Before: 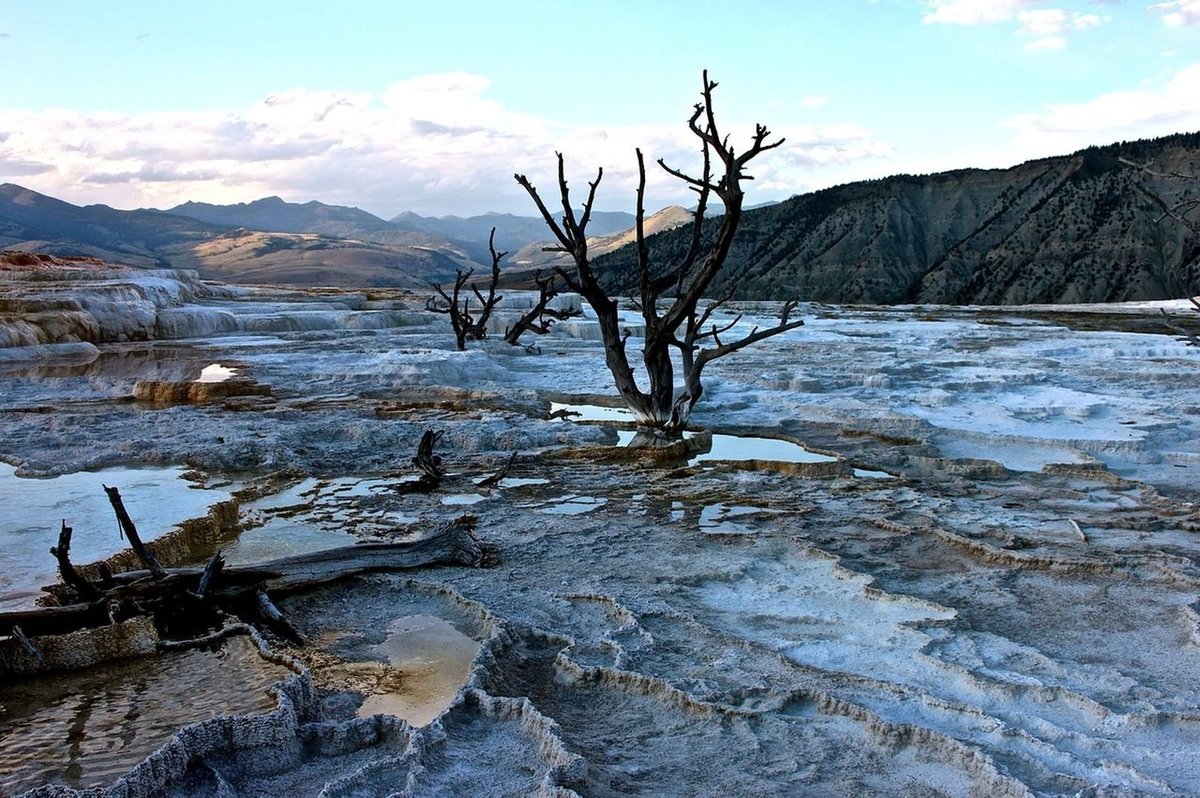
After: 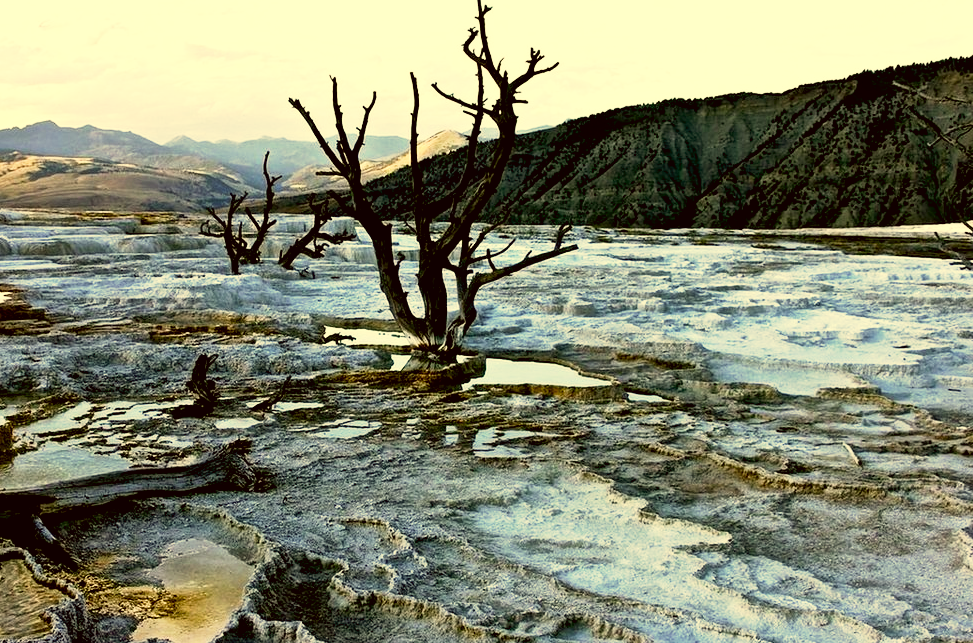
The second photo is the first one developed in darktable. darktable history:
base curve: curves: ch0 [(0, 0) (0.005, 0.002) (0.193, 0.295) (0.399, 0.664) (0.75, 0.928) (1, 1)], preserve colors none
crop: left 18.895%, top 9.591%, right 0.001%, bottom 9.751%
color correction: highlights a* 0.094, highlights b* 29.13, shadows a* -0.247, shadows b* 21.64
exposure: black level correction 0.009, exposure 0.114 EV, compensate highlight preservation false
